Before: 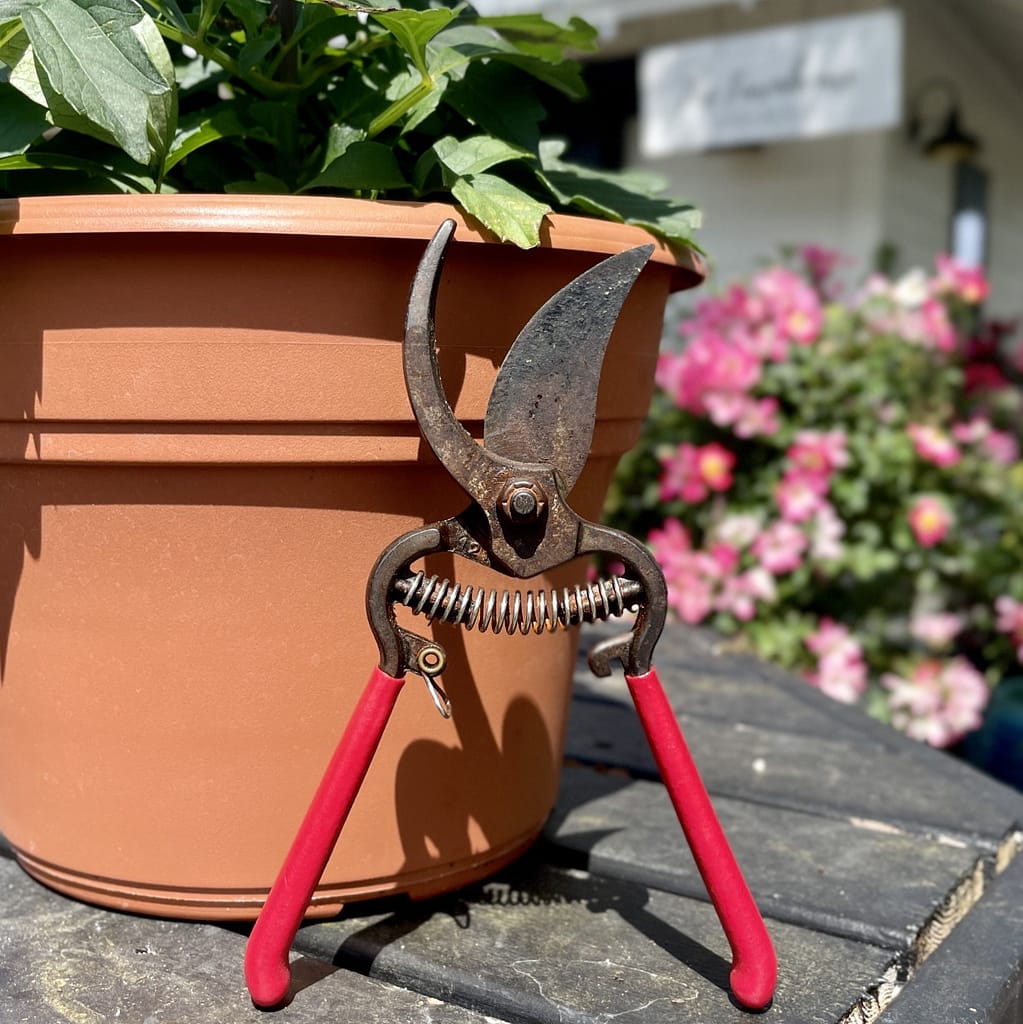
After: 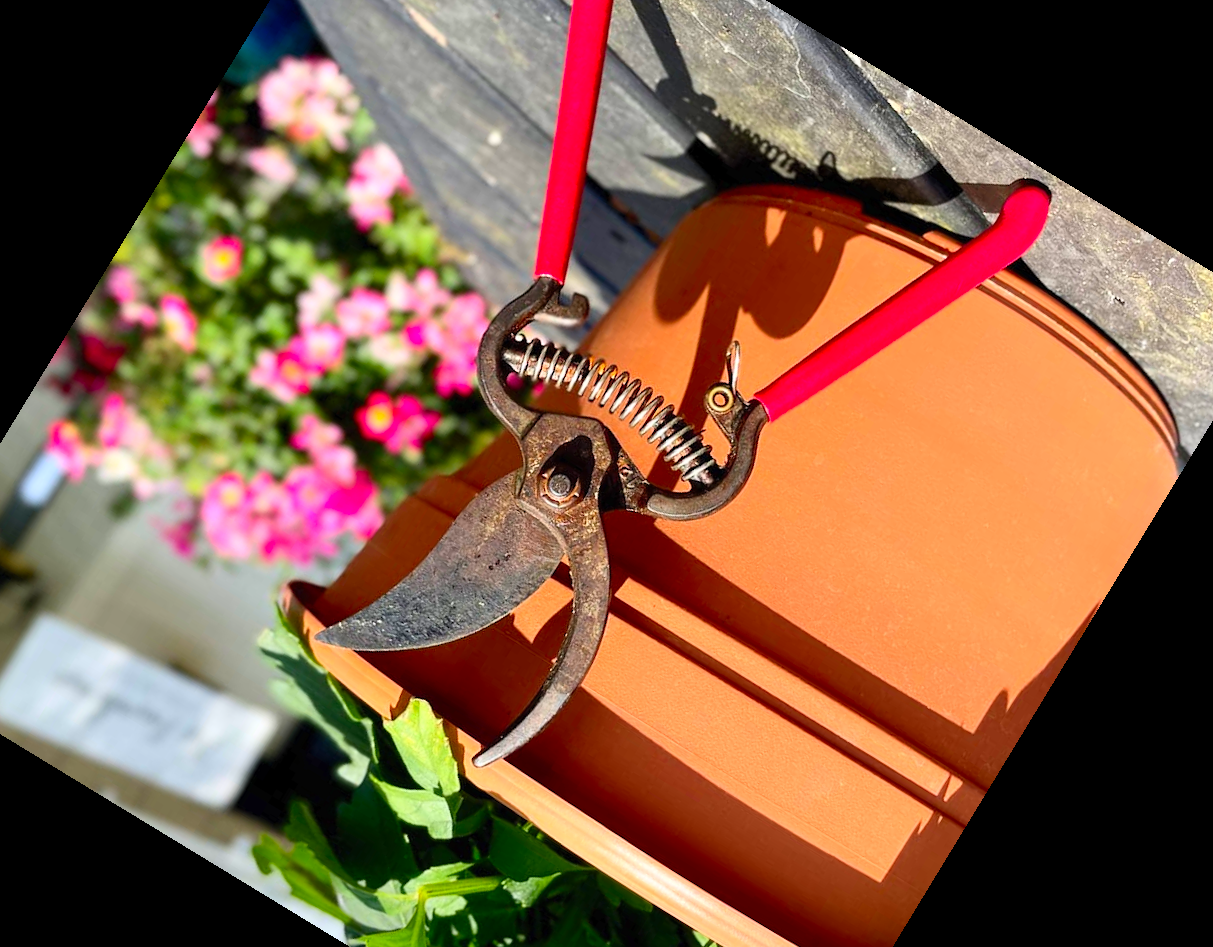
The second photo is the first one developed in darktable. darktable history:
crop and rotate: angle 148.68°, left 9.111%, top 15.603%, right 4.588%, bottom 17.041%
contrast brightness saturation: contrast 0.2, brightness 0.2, saturation 0.8
